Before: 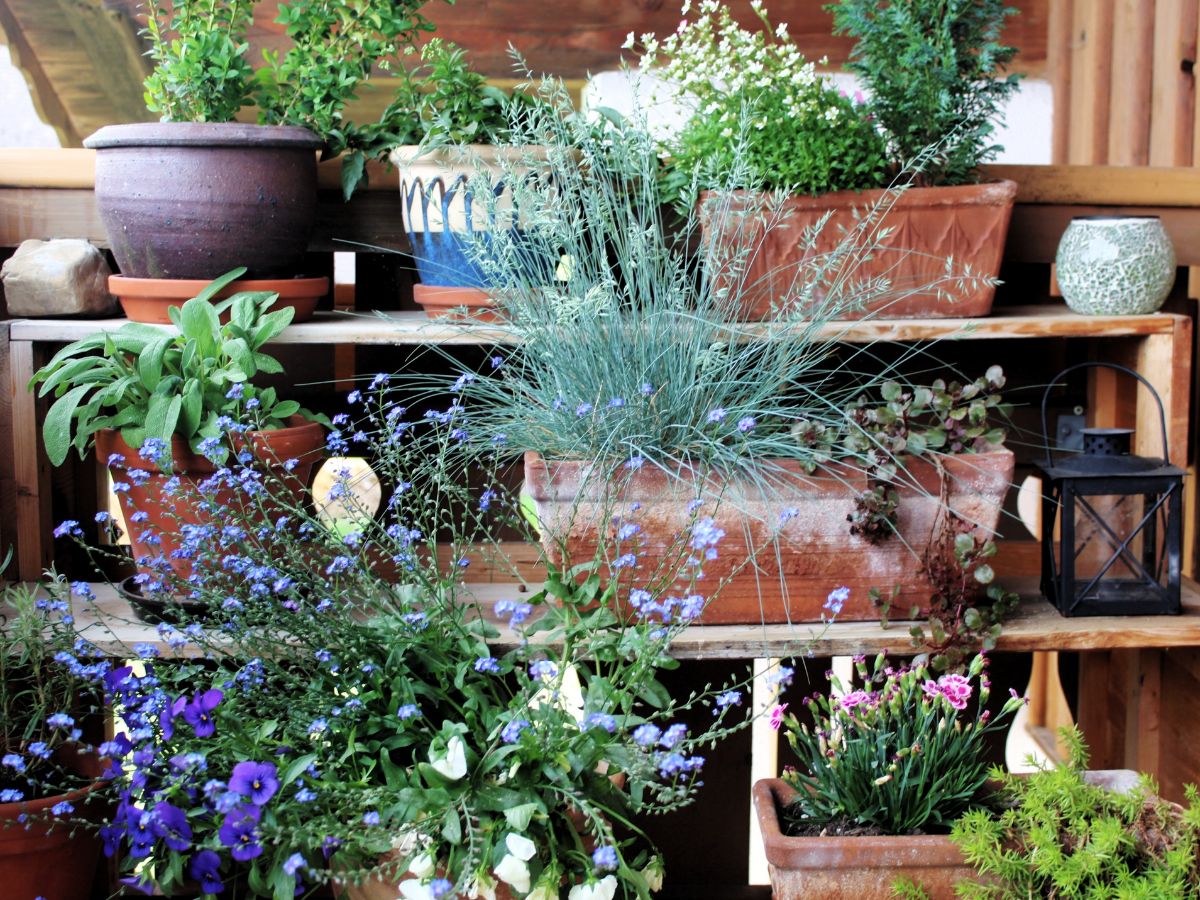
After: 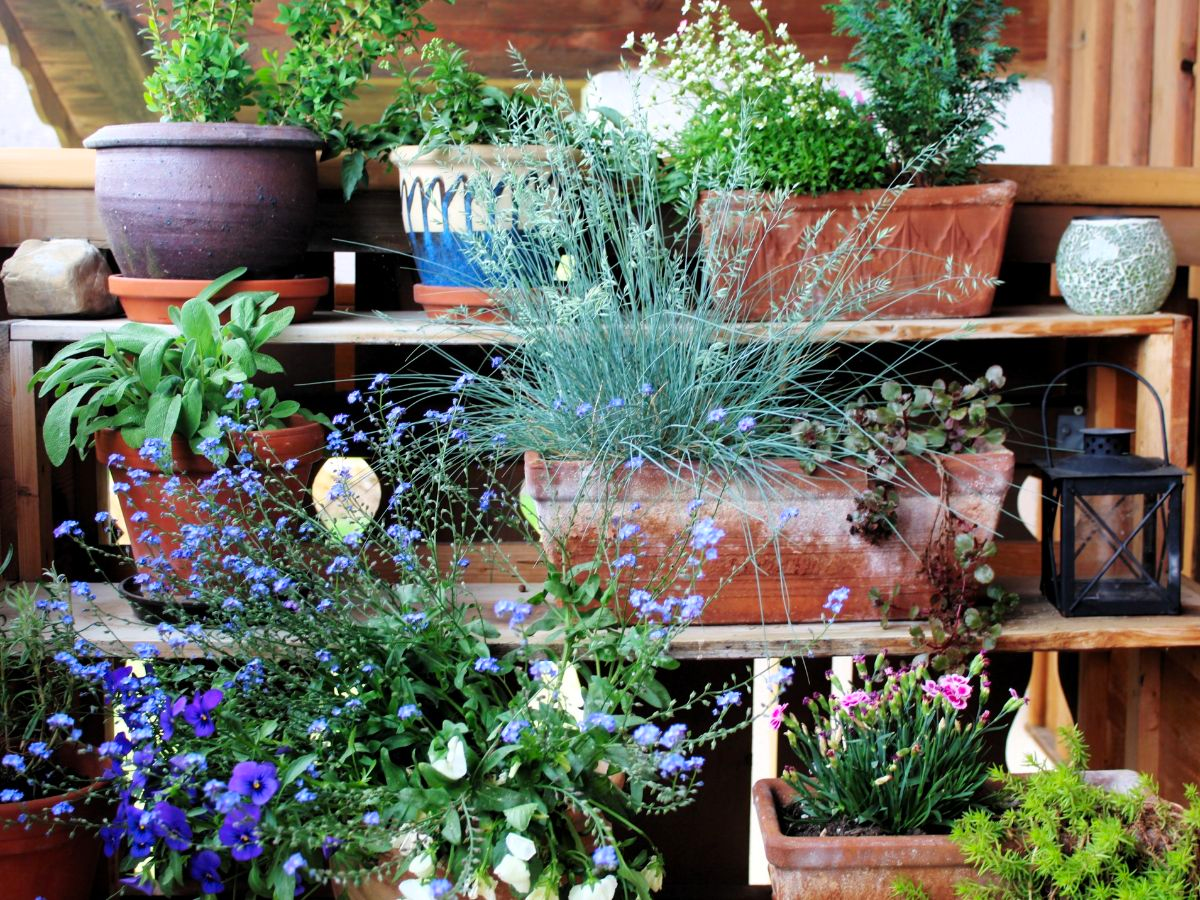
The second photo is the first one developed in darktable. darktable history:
contrast brightness saturation: contrast 0.037, saturation 0.162
